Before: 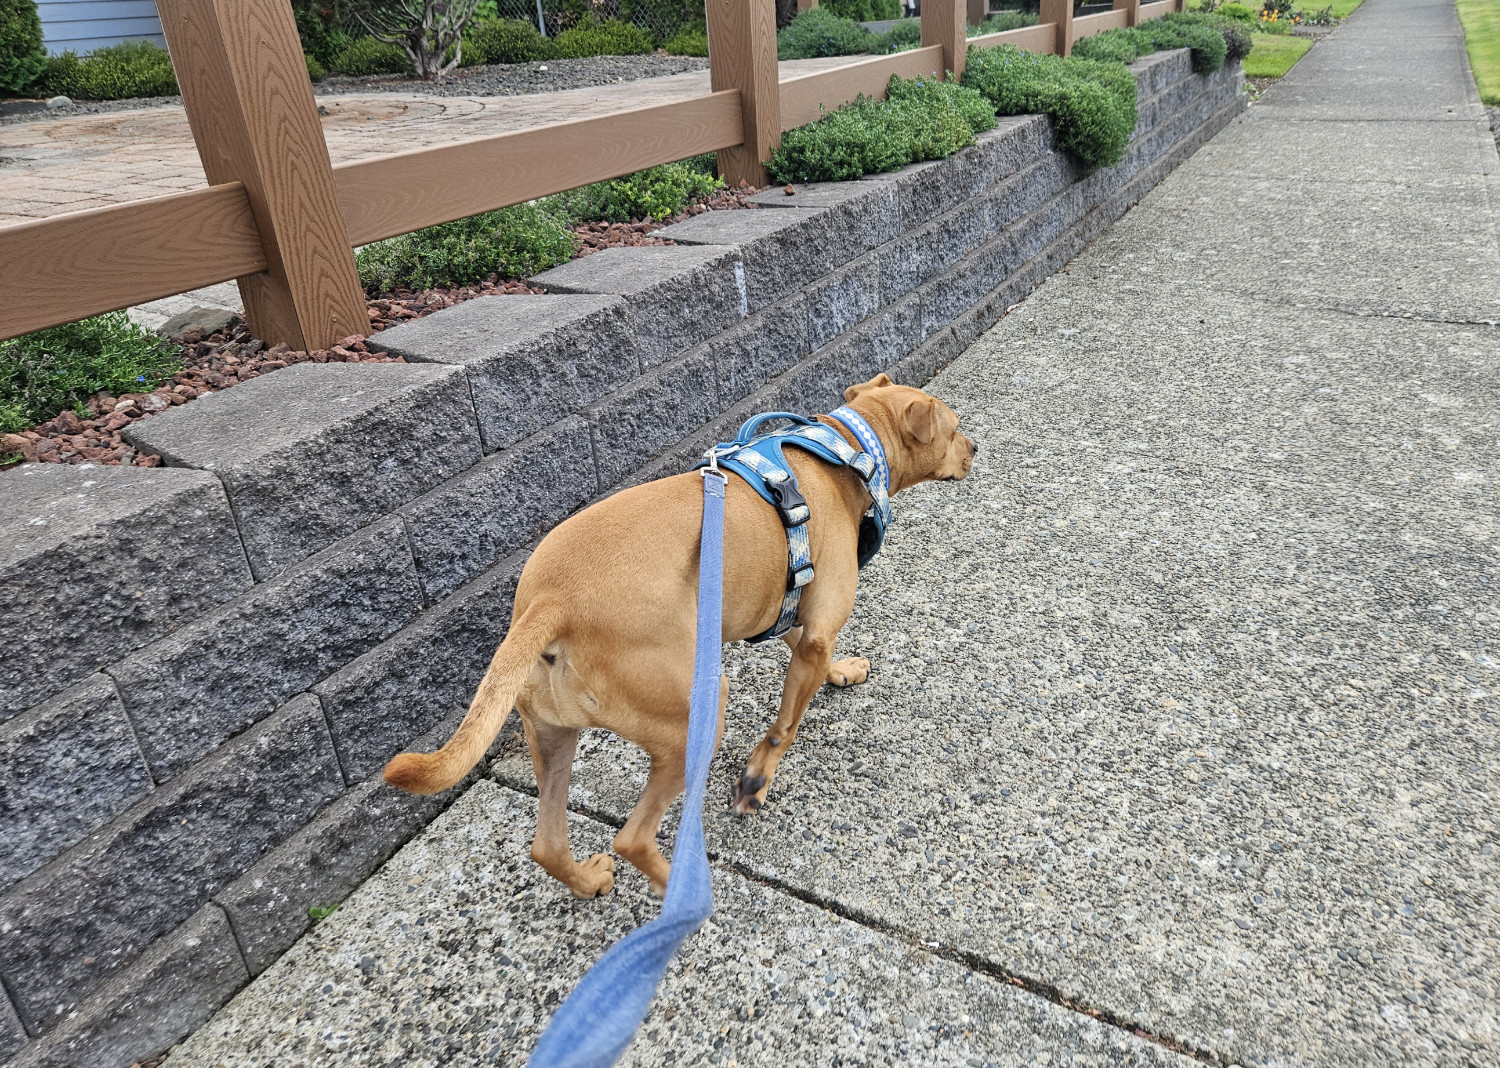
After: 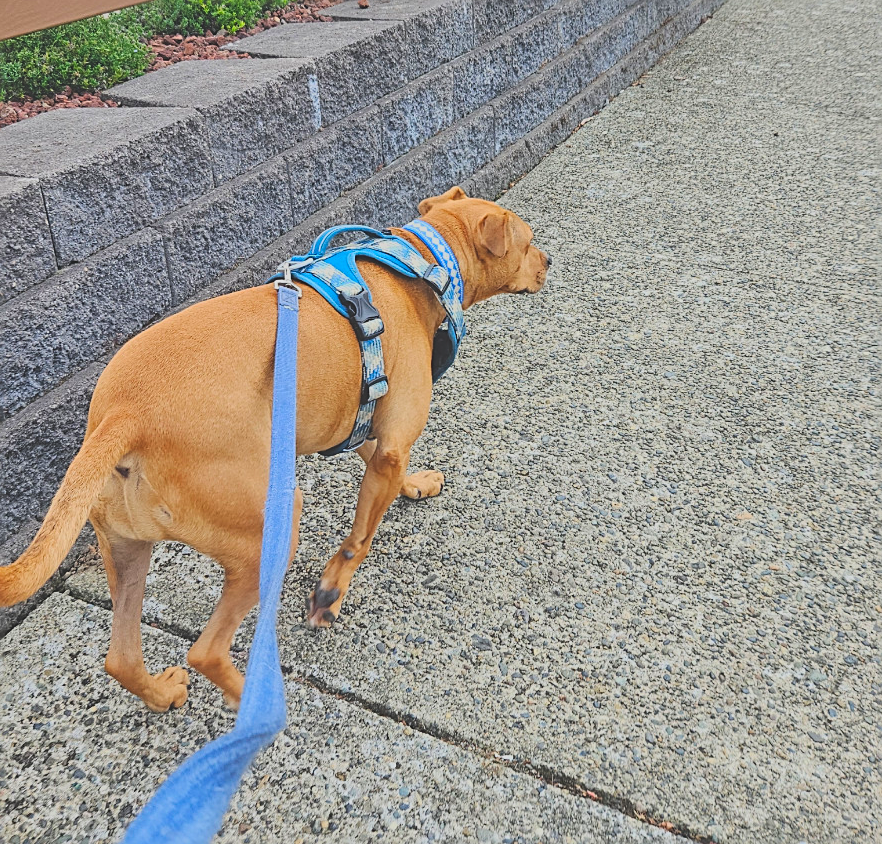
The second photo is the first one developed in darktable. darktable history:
sharpen: on, module defaults
exposure: black level correction -0.015, exposure -0.514 EV, compensate exposure bias true, compensate highlight preservation false
contrast brightness saturation: contrast -0.195, saturation 0.187
base curve: curves: ch0 [(0, 0) (0.204, 0.334) (0.55, 0.733) (1, 1)]
crop and rotate: left 28.441%, top 17.562%, right 12.698%, bottom 3.388%
